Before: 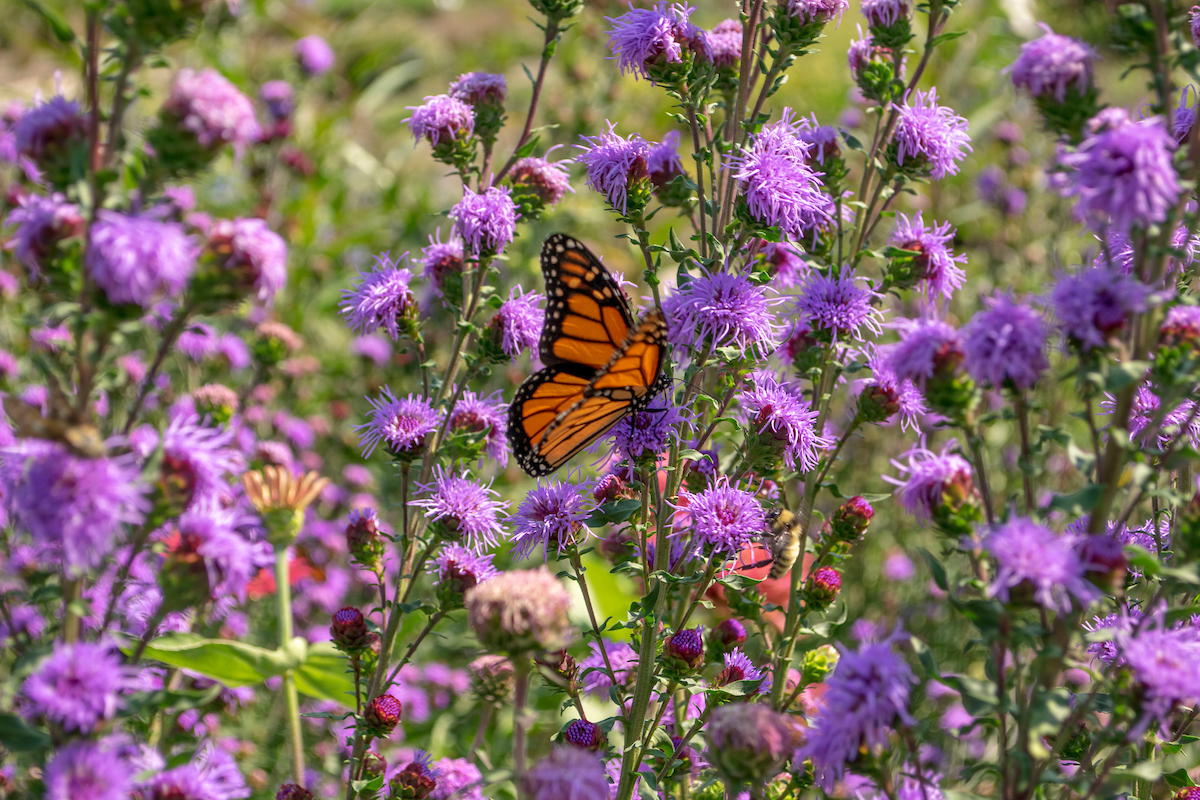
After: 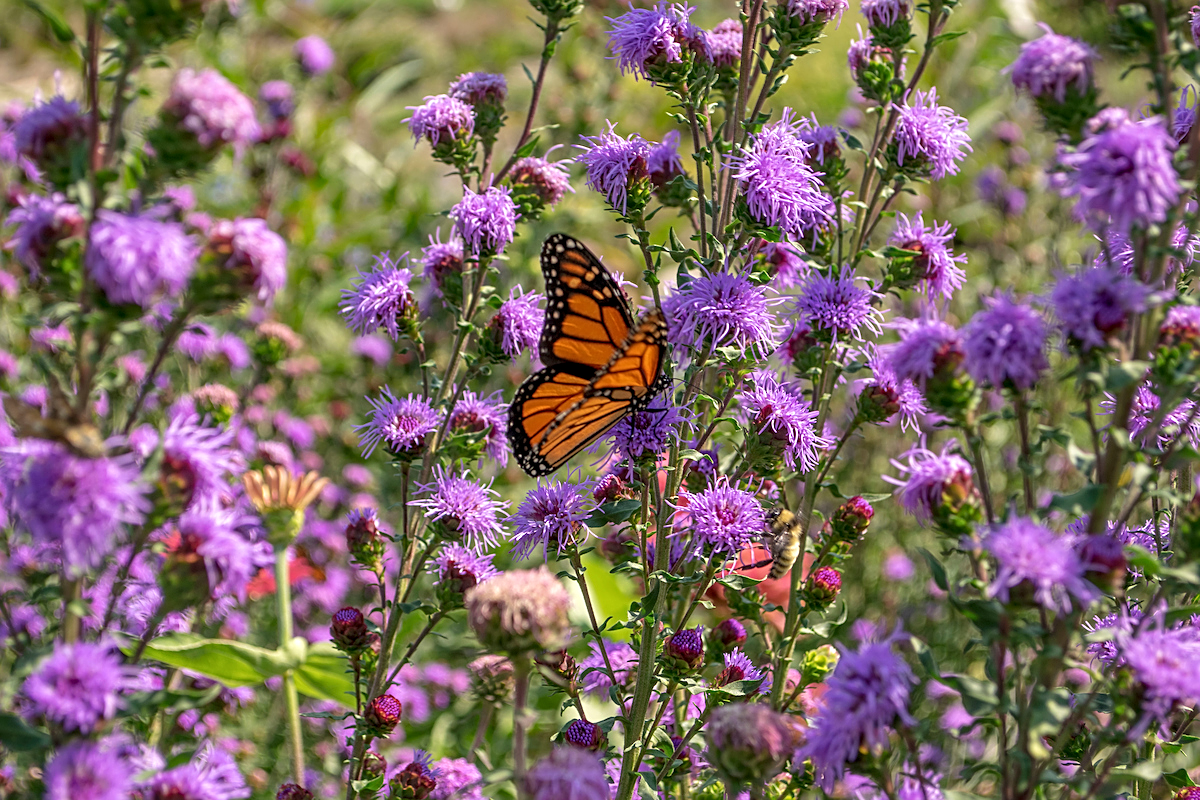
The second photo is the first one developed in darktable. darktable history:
local contrast: highlights 100%, shadows 100%, detail 120%, midtone range 0.2
sharpen: on, module defaults
